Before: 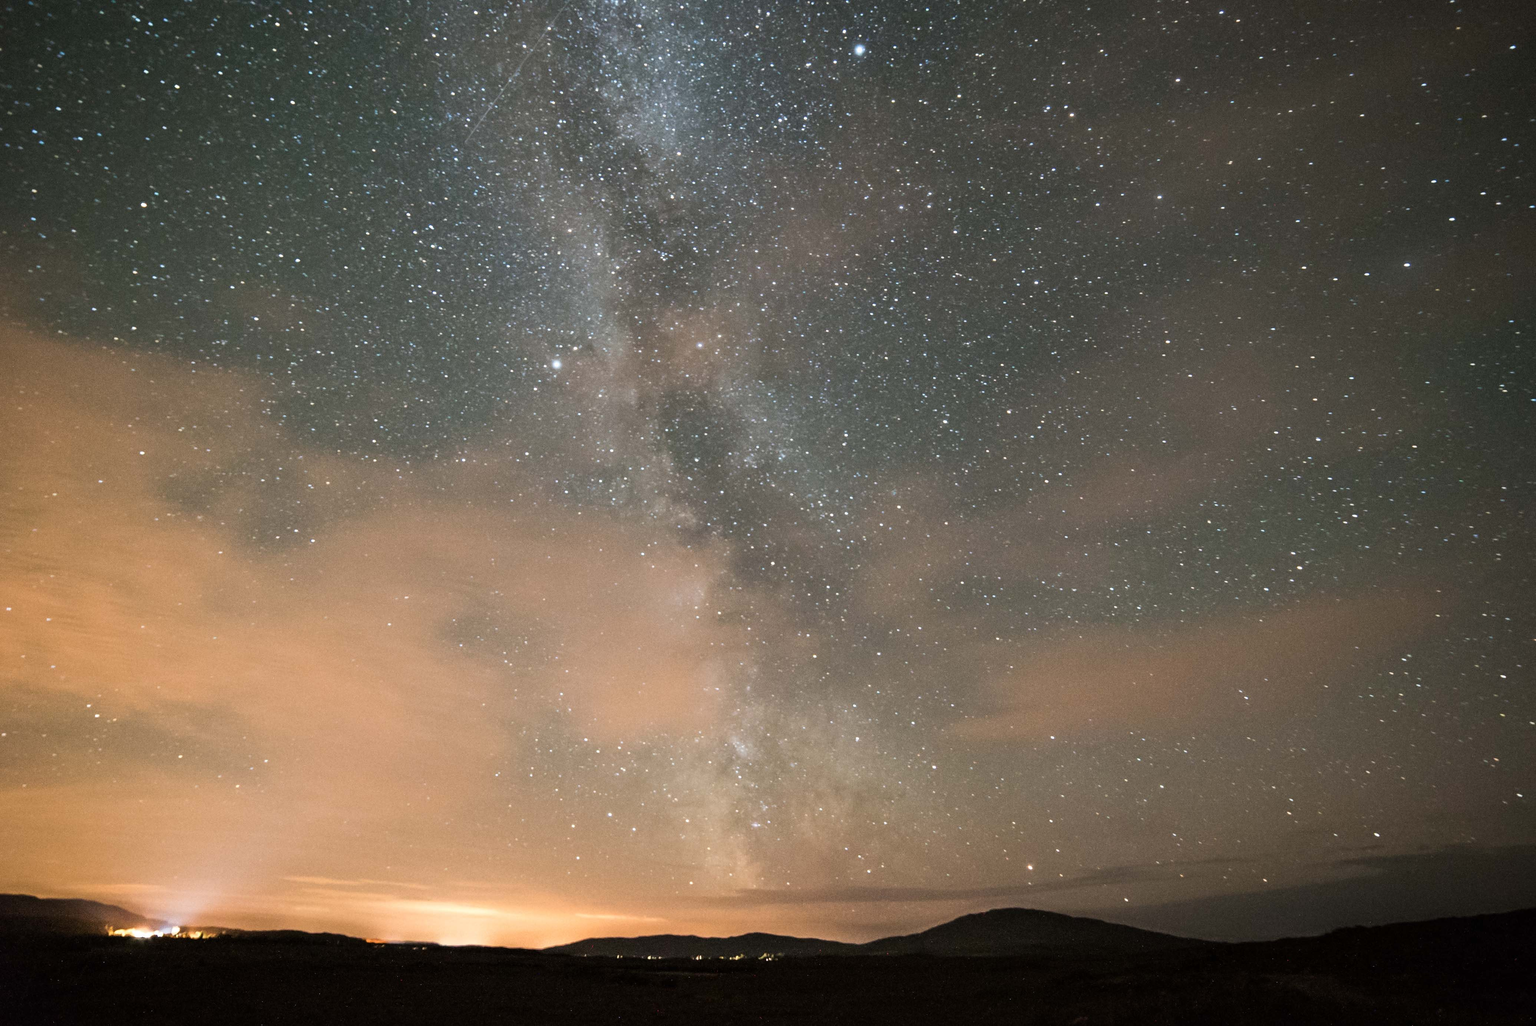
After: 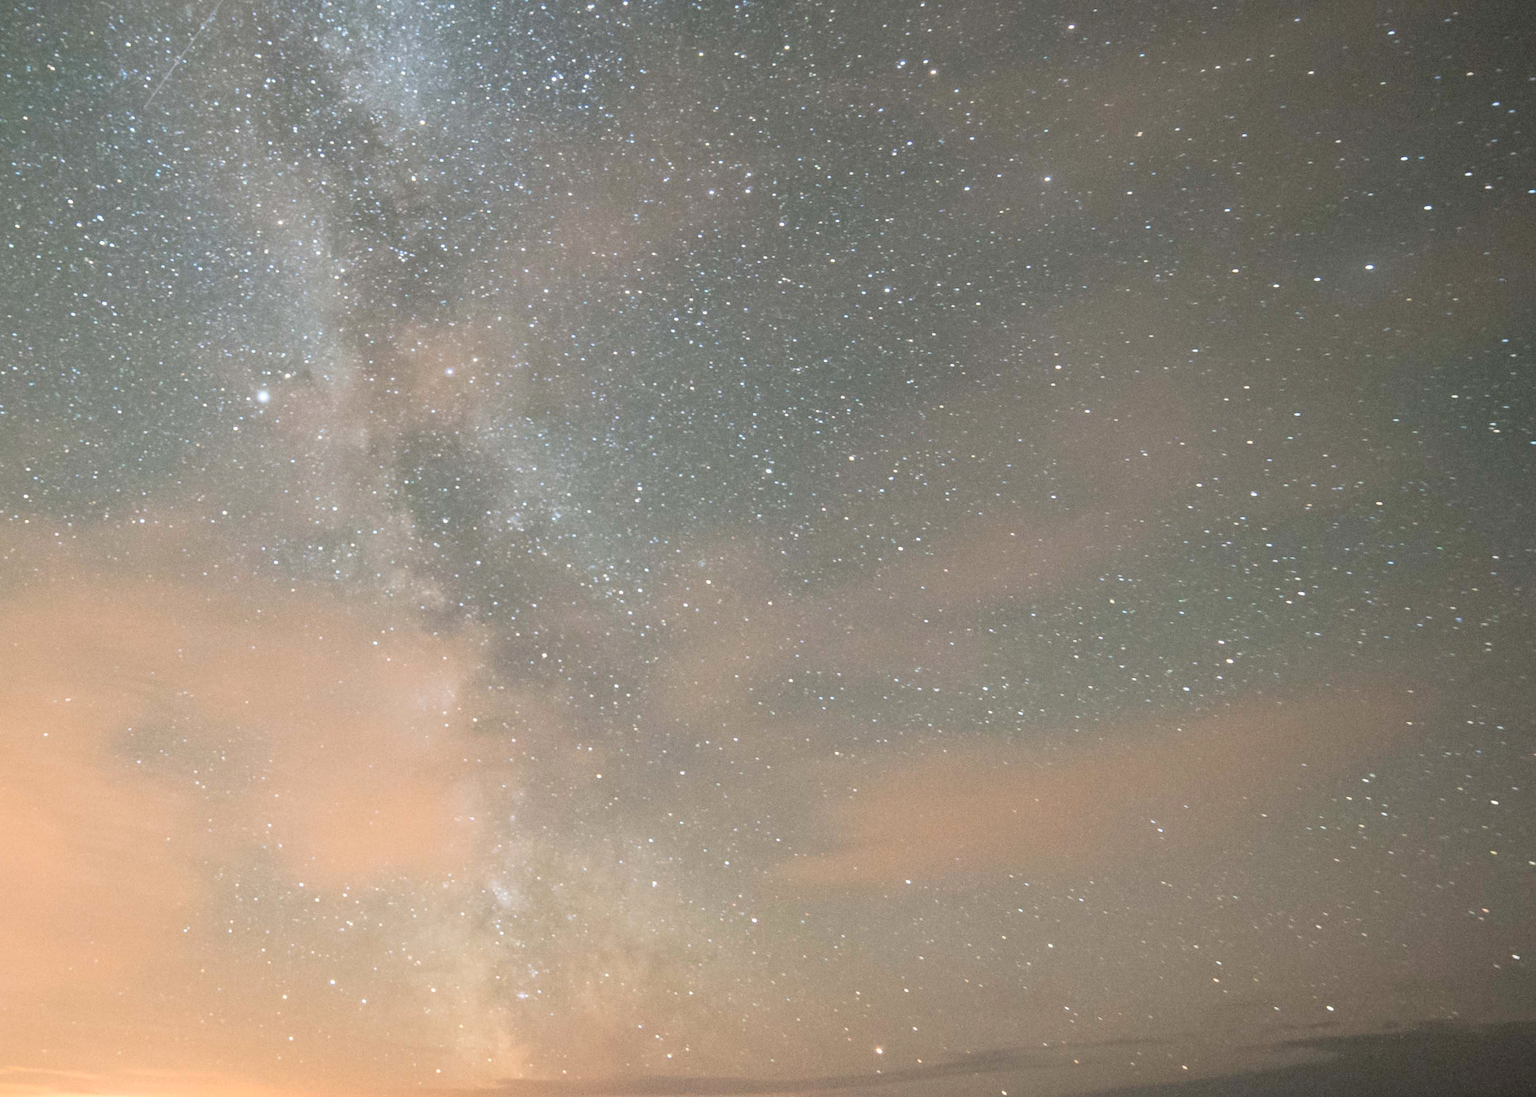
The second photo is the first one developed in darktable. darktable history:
crop: left 23.095%, top 5.827%, bottom 11.854%
contrast brightness saturation: brightness 0.28
